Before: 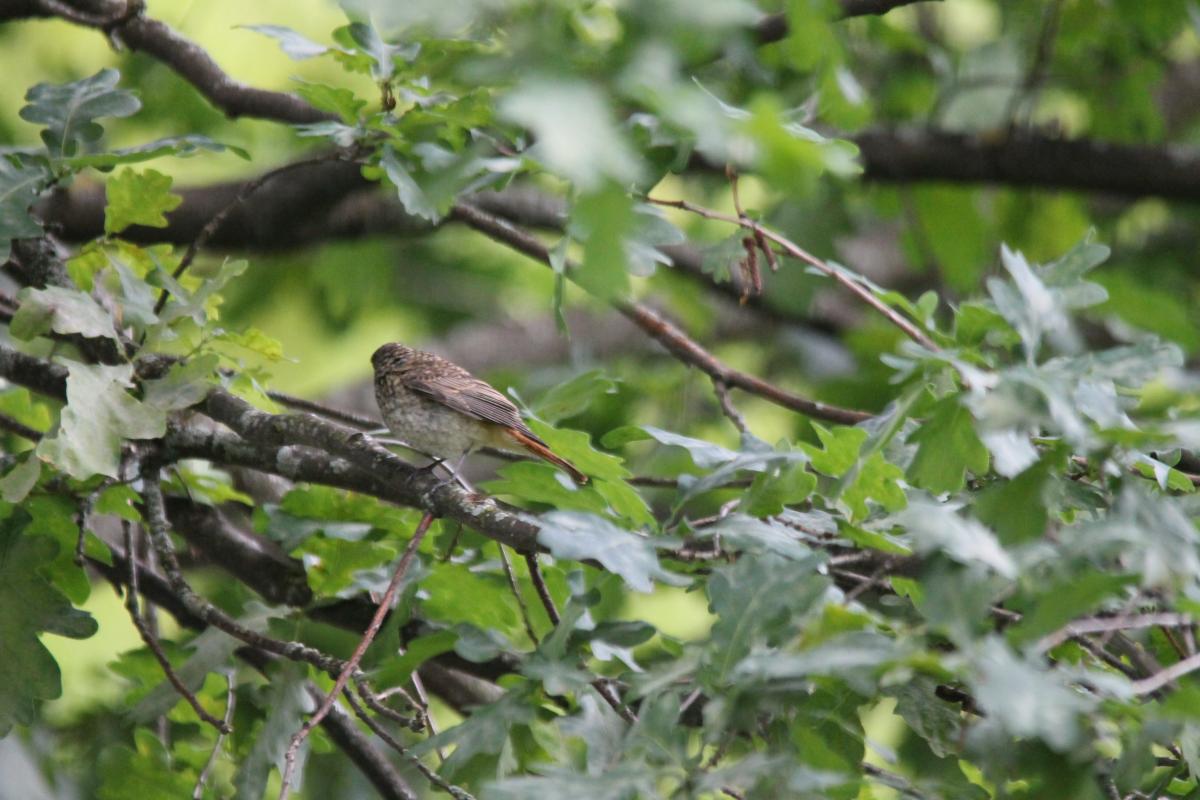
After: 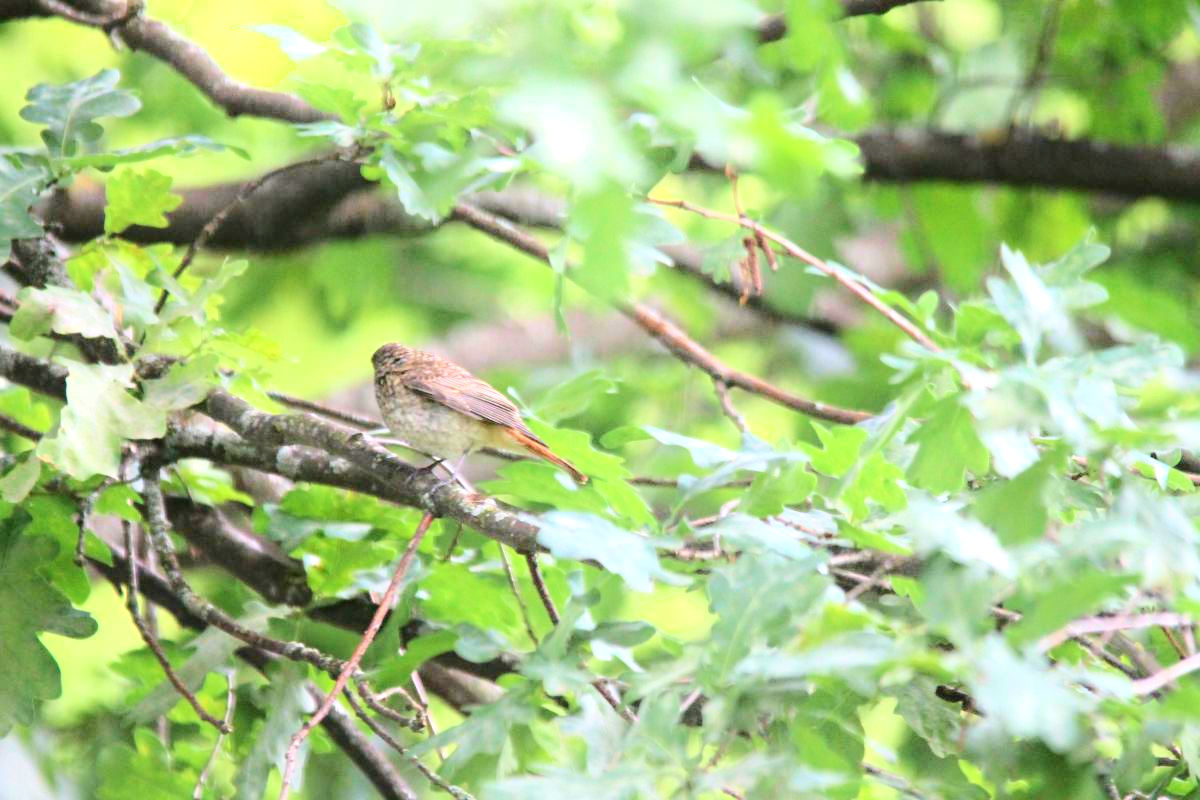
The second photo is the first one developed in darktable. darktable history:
shadows and highlights: shadows -40.15, highlights 62.88, soften with gaussian
exposure: black level correction 0, exposure 0.95 EV, compensate exposure bias true, compensate highlight preservation false
tone curve: curves: ch0 [(0, 0) (0.091, 0.077) (0.389, 0.458) (0.745, 0.82) (0.856, 0.899) (0.92, 0.938) (1, 0.973)]; ch1 [(0, 0) (0.437, 0.404) (0.5, 0.5) (0.529, 0.55) (0.58, 0.6) (0.616, 0.649) (1, 1)]; ch2 [(0, 0) (0.442, 0.415) (0.5, 0.5) (0.535, 0.557) (0.585, 0.62) (1, 1)], color space Lab, independent channels, preserve colors none
